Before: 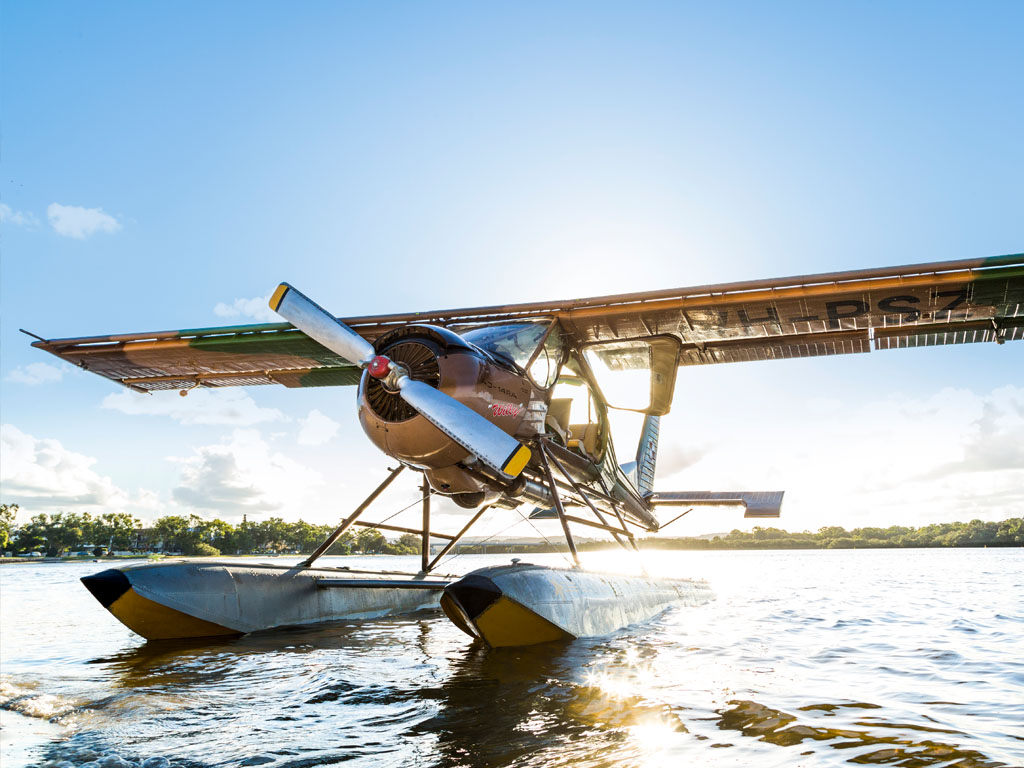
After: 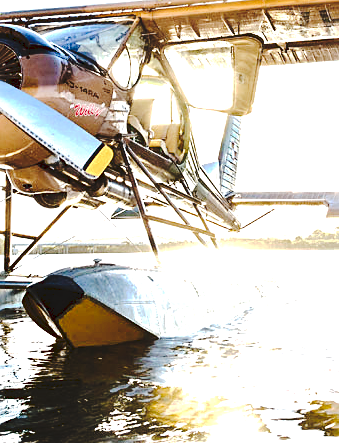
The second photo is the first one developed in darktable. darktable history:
crop: left 40.878%, top 39.176%, right 25.993%, bottom 3.081%
sharpen: on, module defaults
local contrast: mode bilateral grid, contrast 20, coarseness 50, detail 132%, midtone range 0.2
tone curve: curves: ch0 [(0, 0) (0.003, 0.079) (0.011, 0.083) (0.025, 0.088) (0.044, 0.095) (0.069, 0.106) (0.1, 0.115) (0.136, 0.127) (0.177, 0.152) (0.224, 0.198) (0.277, 0.263) (0.335, 0.371) (0.399, 0.483) (0.468, 0.582) (0.543, 0.664) (0.623, 0.726) (0.709, 0.793) (0.801, 0.842) (0.898, 0.896) (1, 1)], preserve colors none
exposure: exposure 0.722 EV, compensate highlight preservation false
tone equalizer: -8 EV -0.417 EV, -7 EV -0.389 EV, -6 EV -0.333 EV, -5 EV -0.222 EV, -3 EV 0.222 EV, -2 EV 0.333 EV, -1 EV 0.389 EV, +0 EV 0.417 EV, edges refinement/feathering 500, mask exposure compensation -1.57 EV, preserve details no
contrast brightness saturation: saturation -0.05
